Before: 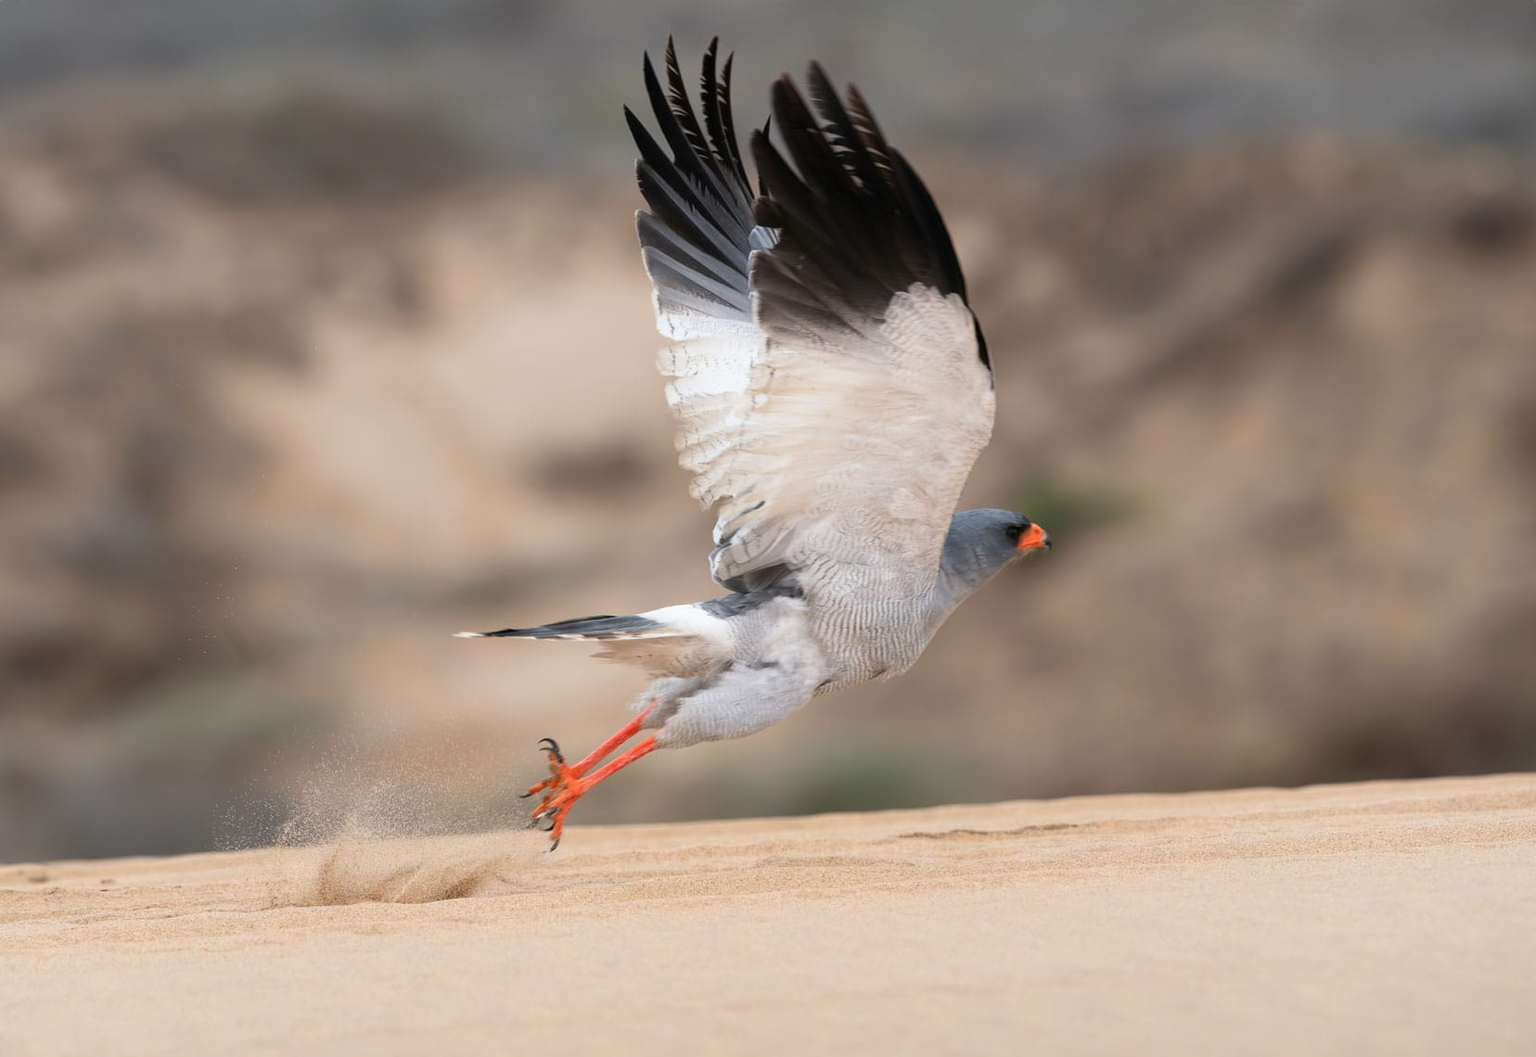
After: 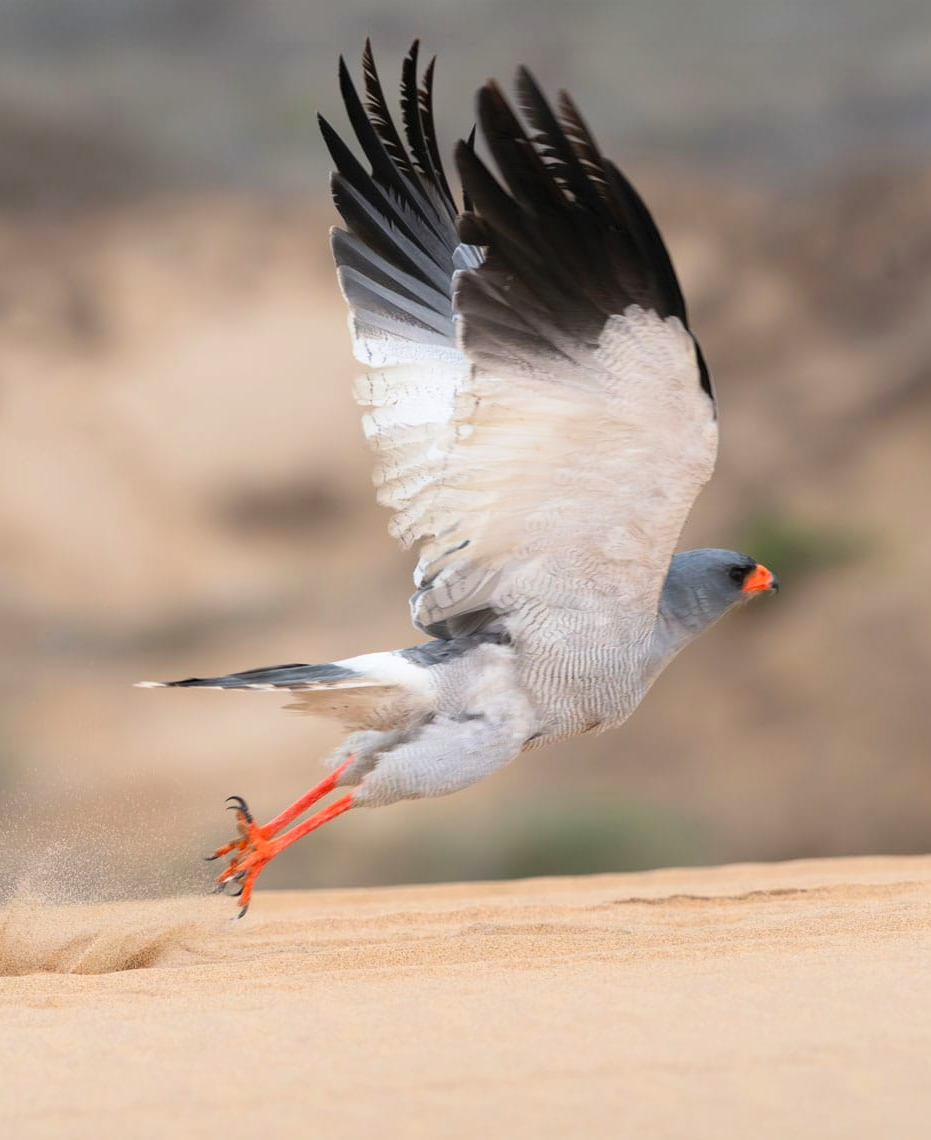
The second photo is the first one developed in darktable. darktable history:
contrast brightness saturation: contrast 0.07, brightness 0.08, saturation 0.18
white balance: emerald 1
crop: left 21.496%, right 22.254%
